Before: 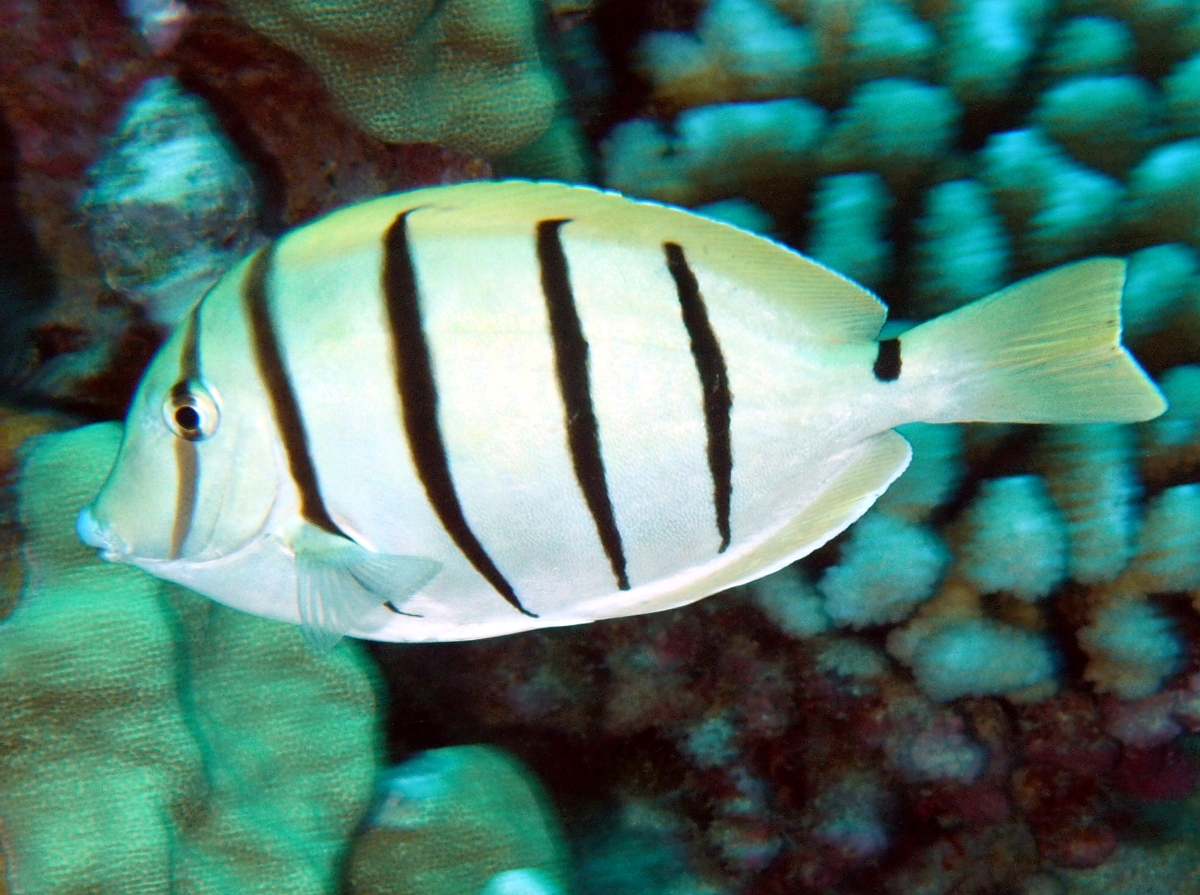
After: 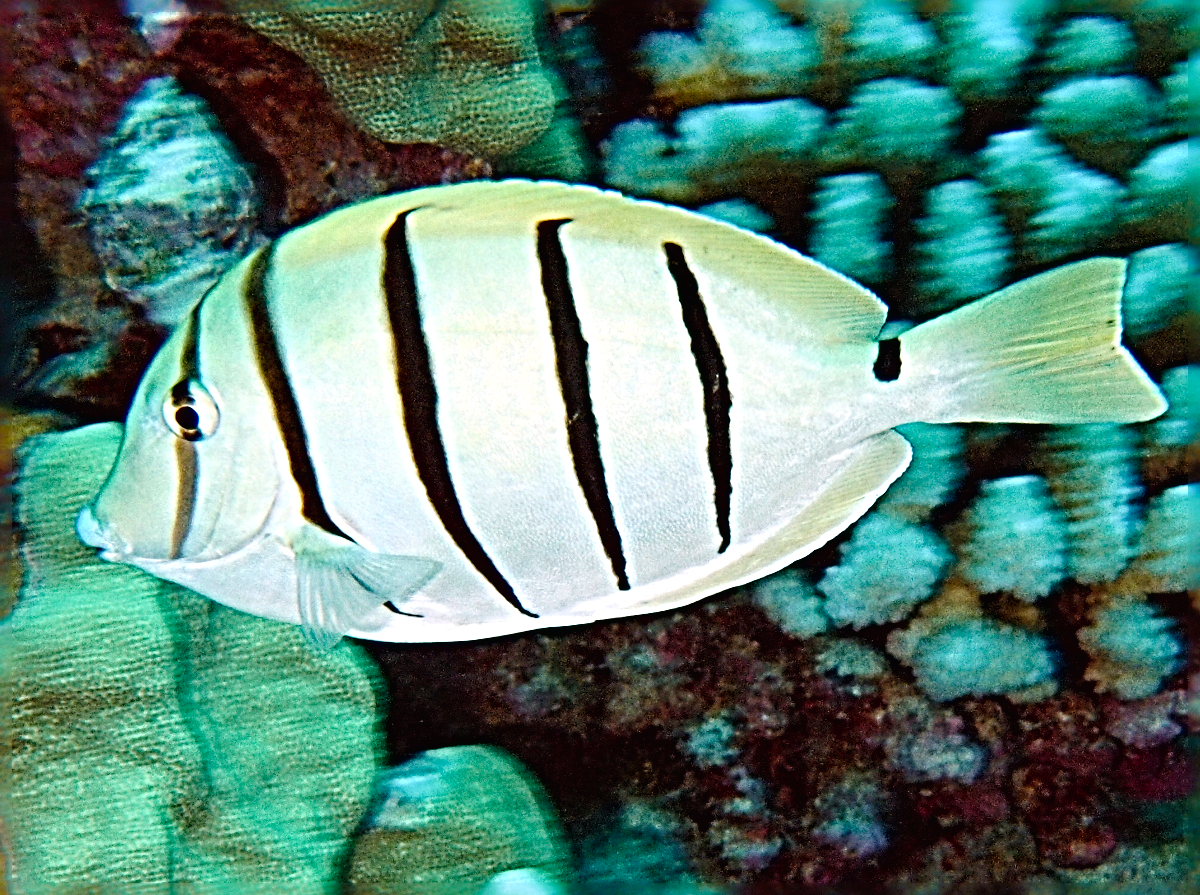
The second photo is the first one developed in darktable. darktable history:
contrast brightness saturation: saturation 0.122
tone curve: curves: ch0 [(0, 0.01) (0.052, 0.045) (0.136, 0.133) (0.29, 0.332) (0.453, 0.531) (0.676, 0.751) (0.89, 0.919) (1, 1)]; ch1 [(0, 0) (0.094, 0.081) (0.285, 0.299) (0.385, 0.403) (0.446, 0.443) (0.495, 0.496) (0.544, 0.552) (0.589, 0.612) (0.722, 0.728) (1, 1)]; ch2 [(0, 0) (0.257, 0.217) (0.43, 0.421) (0.498, 0.507) (0.531, 0.544) (0.56, 0.579) (0.625, 0.642) (1, 1)], preserve colors none
sharpen: radius 6.269, amount 1.811, threshold 0.104
